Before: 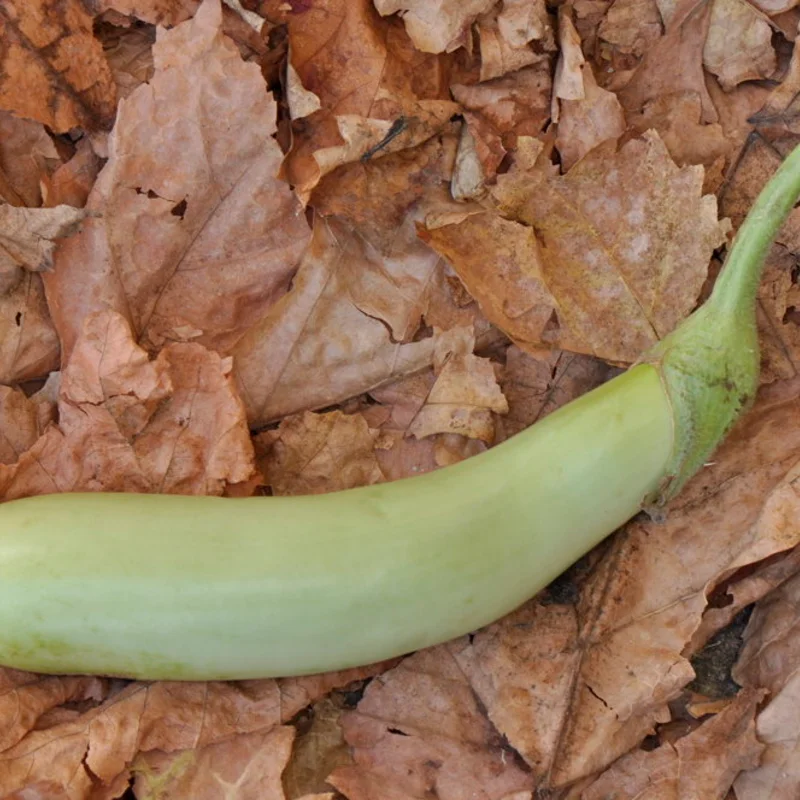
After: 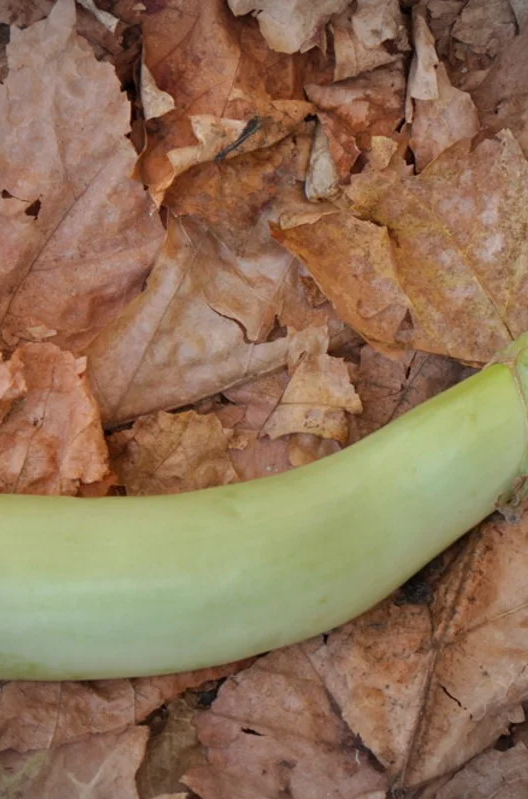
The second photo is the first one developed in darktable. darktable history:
crop and rotate: left 18.442%, right 15.508%
vignetting: fall-off start 74.49%, fall-off radius 65.9%, brightness -0.628, saturation -0.68
